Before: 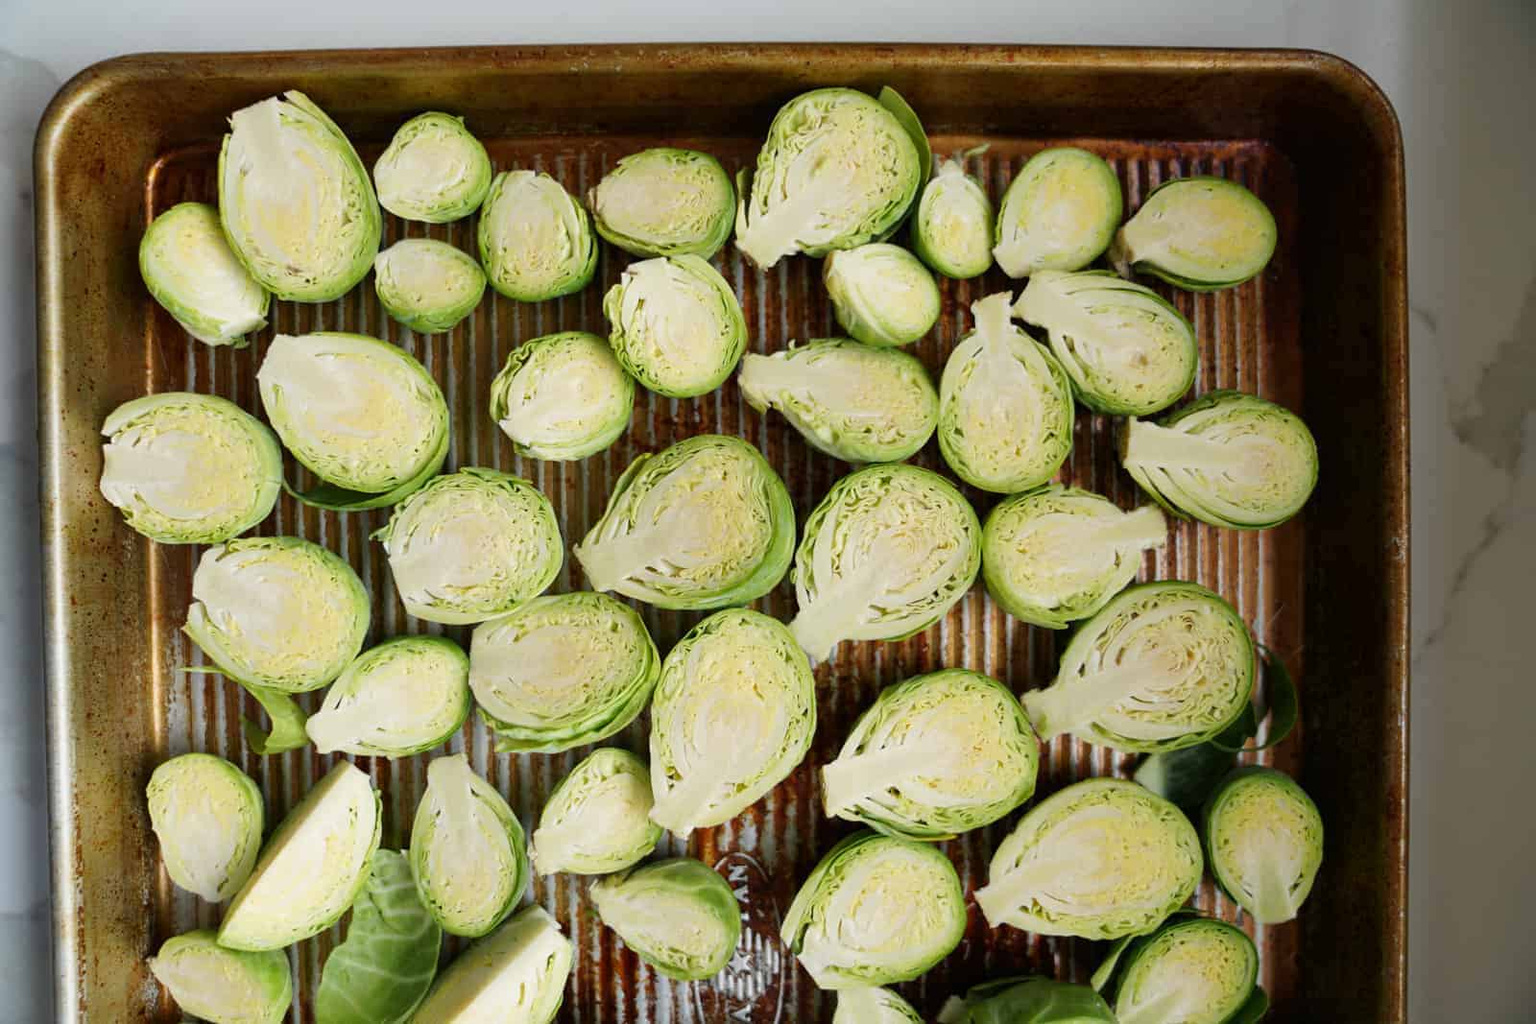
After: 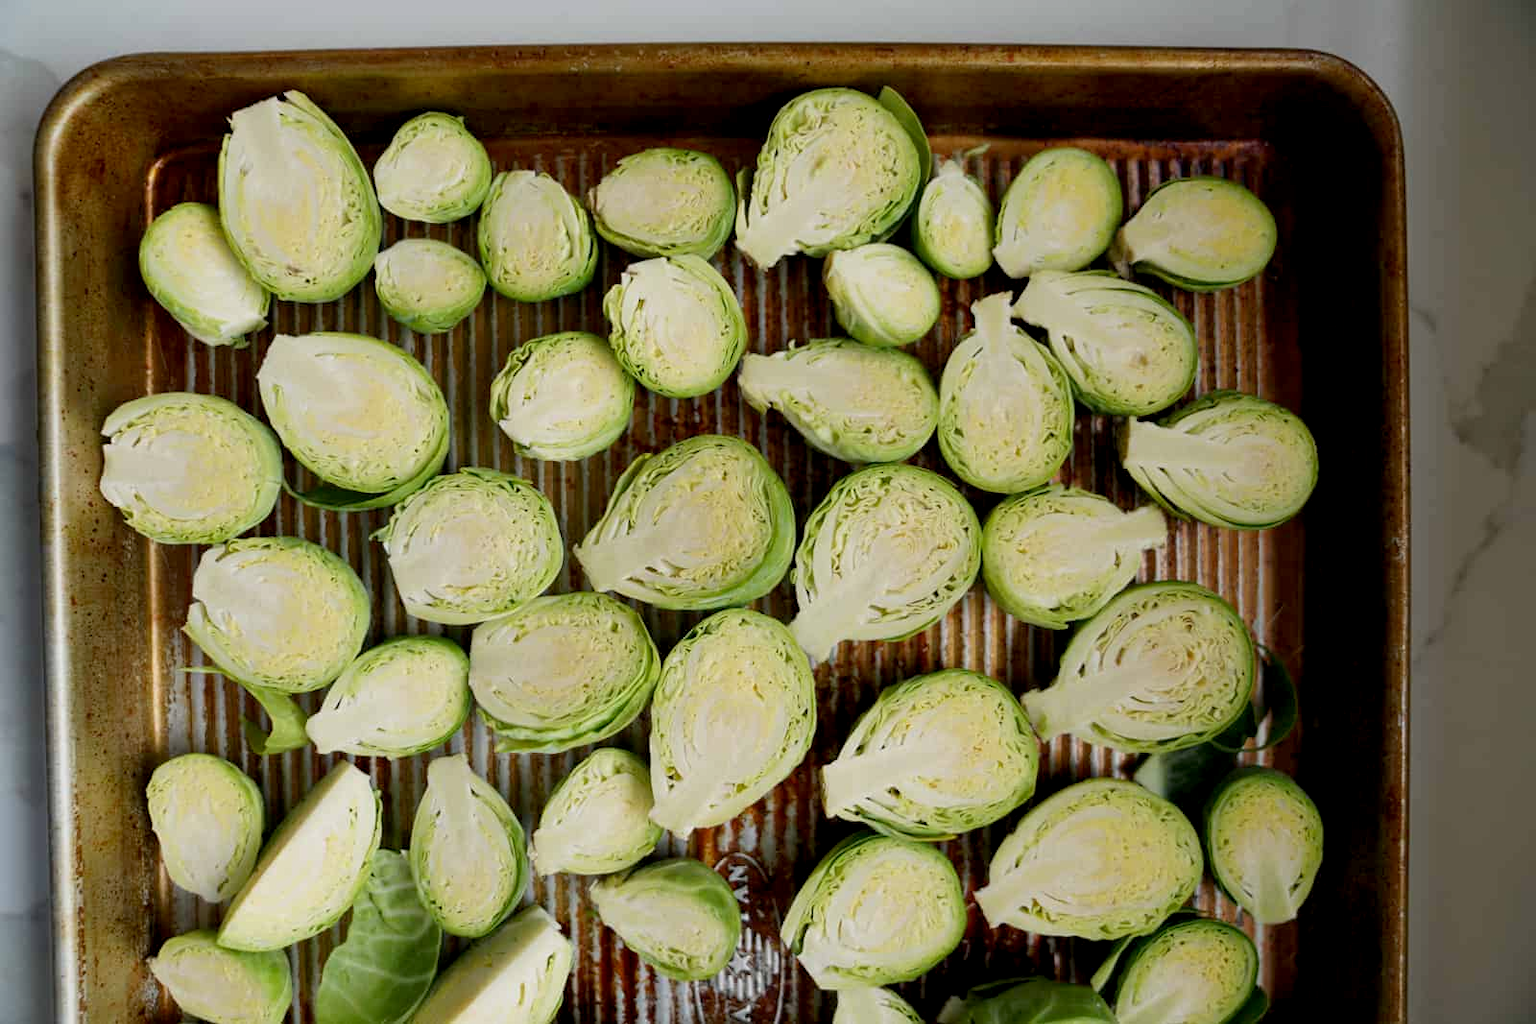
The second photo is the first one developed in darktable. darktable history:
exposure: black level correction 0.006, exposure -0.221 EV, compensate highlight preservation false
